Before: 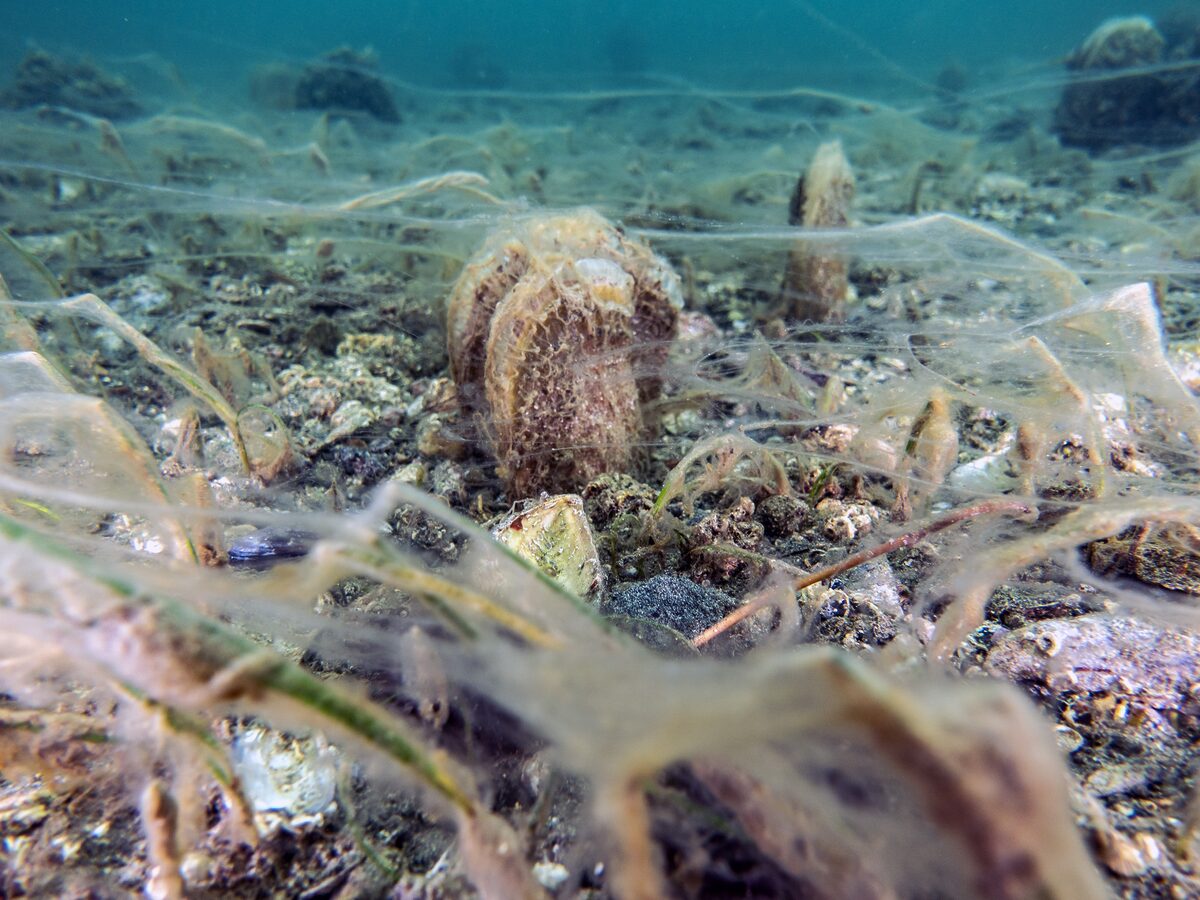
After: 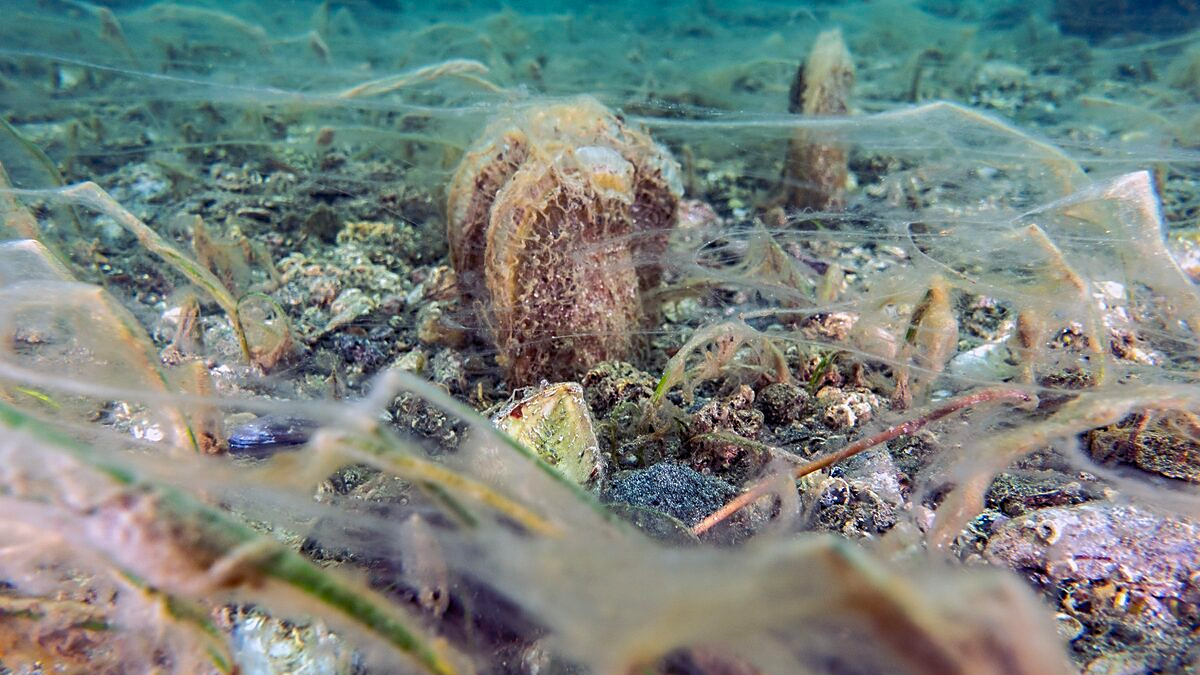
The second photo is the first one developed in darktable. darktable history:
sharpen: radius 1.864, amount 0.398, threshold 1.271
crop and rotate: top 12.5%, bottom 12.5%
shadows and highlights: on, module defaults
